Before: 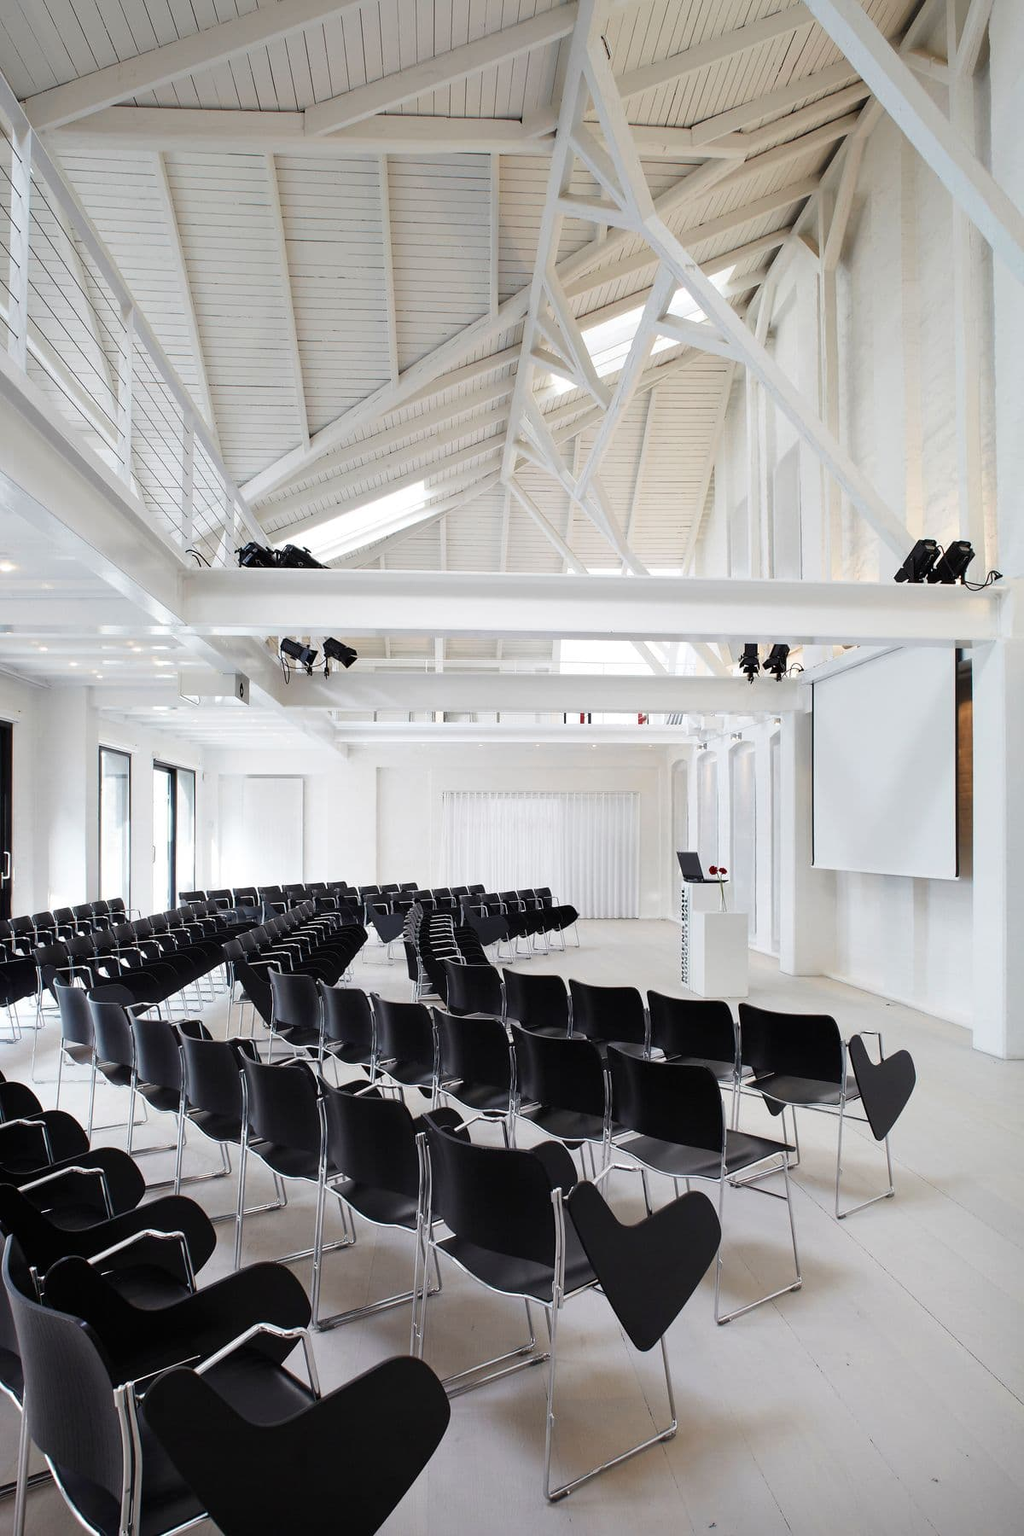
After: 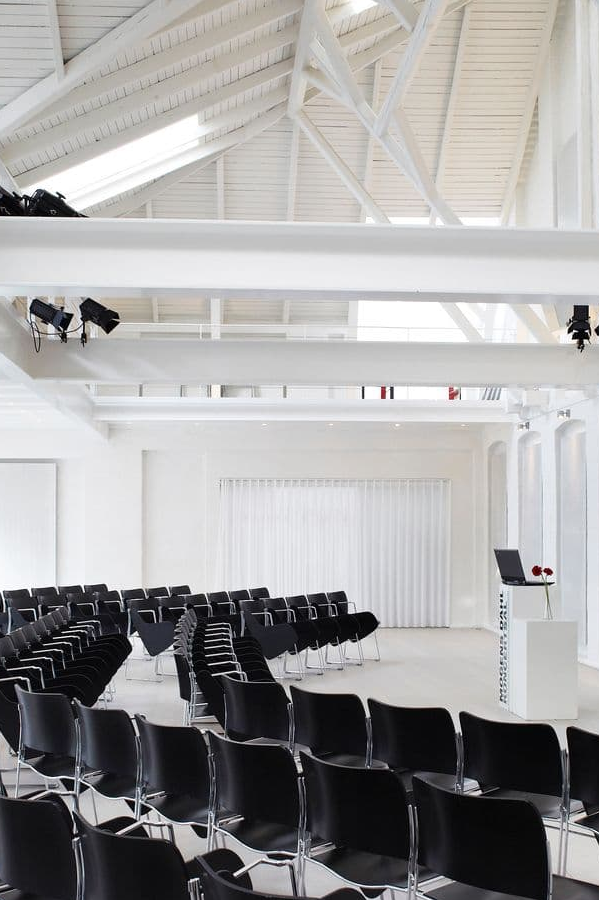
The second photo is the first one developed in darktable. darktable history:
tone equalizer: on, module defaults
crop: left 25%, top 25%, right 25%, bottom 25%
